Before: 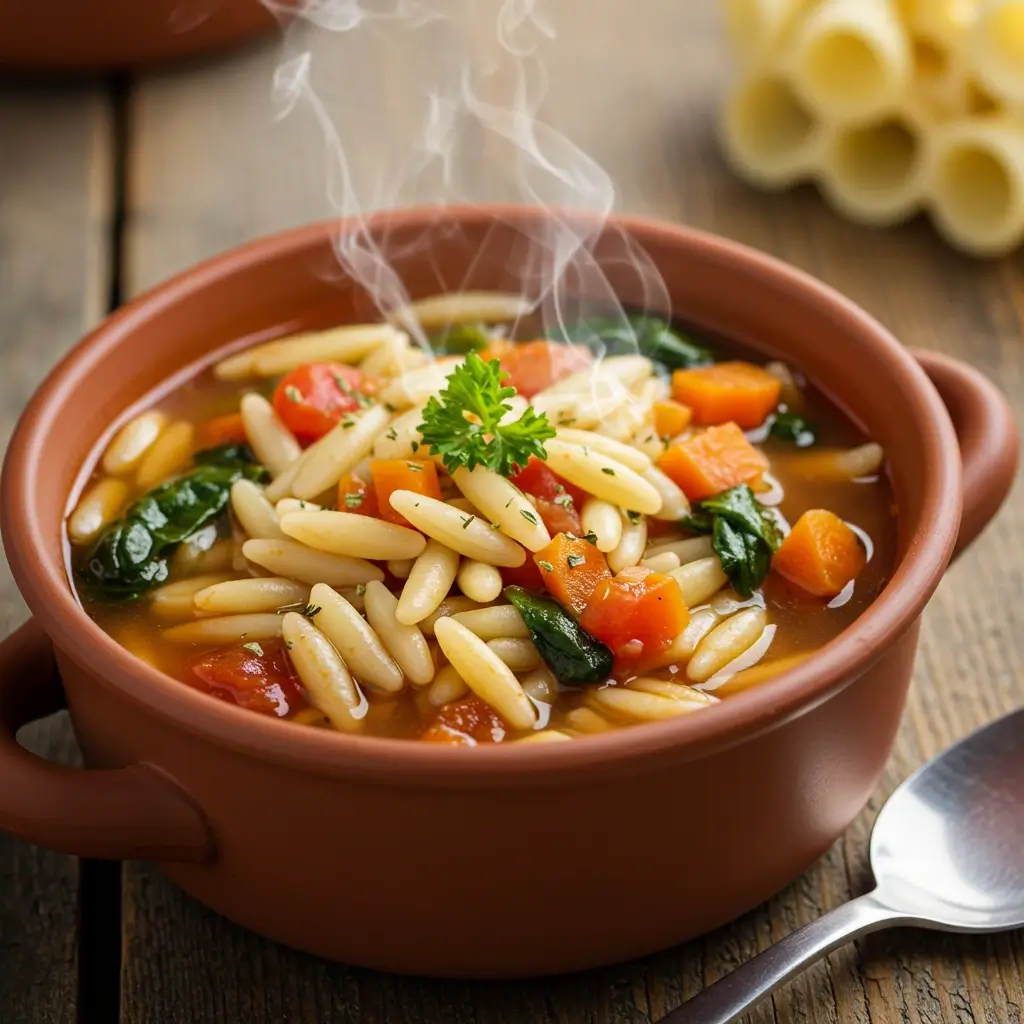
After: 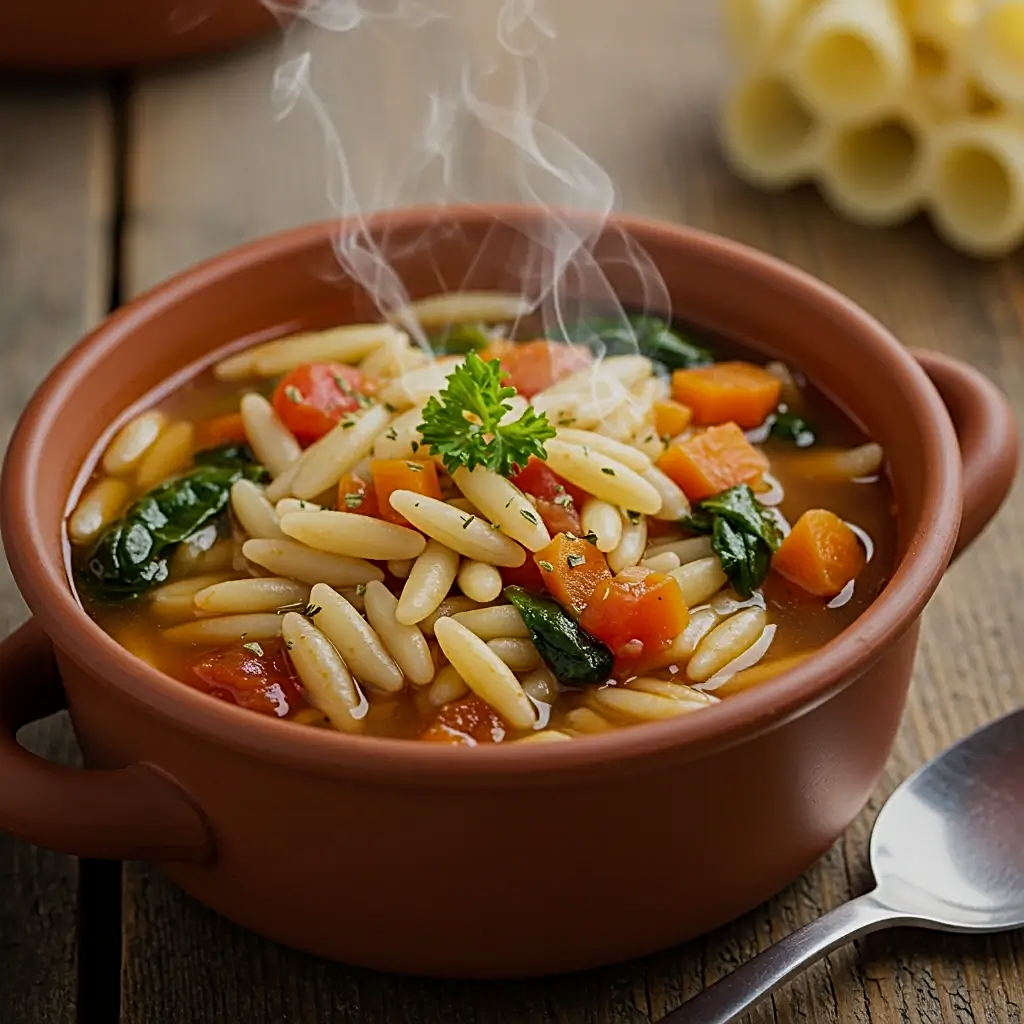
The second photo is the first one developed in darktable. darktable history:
tone equalizer: on, module defaults
sharpen: radius 2.543, amount 0.636
exposure: exposure -0.492 EV, compensate highlight preservation false
